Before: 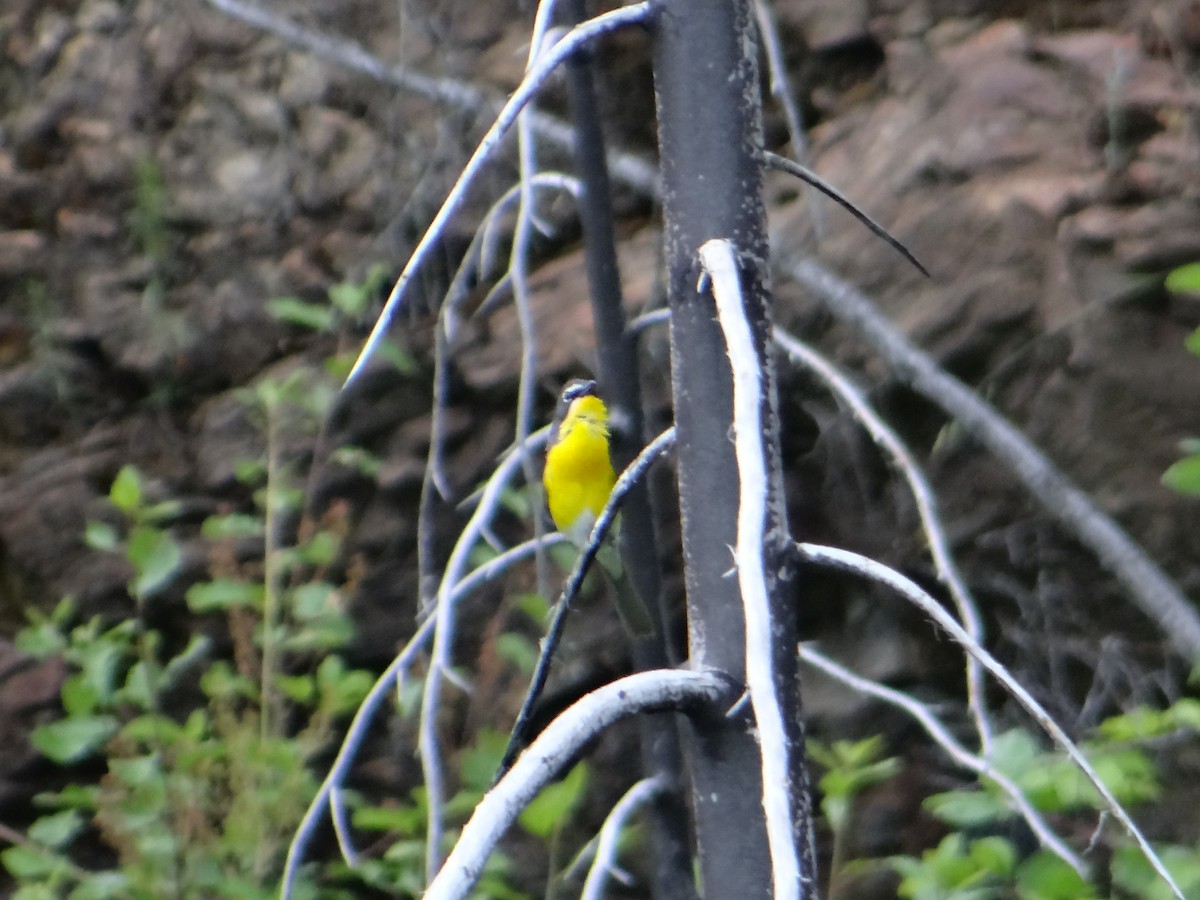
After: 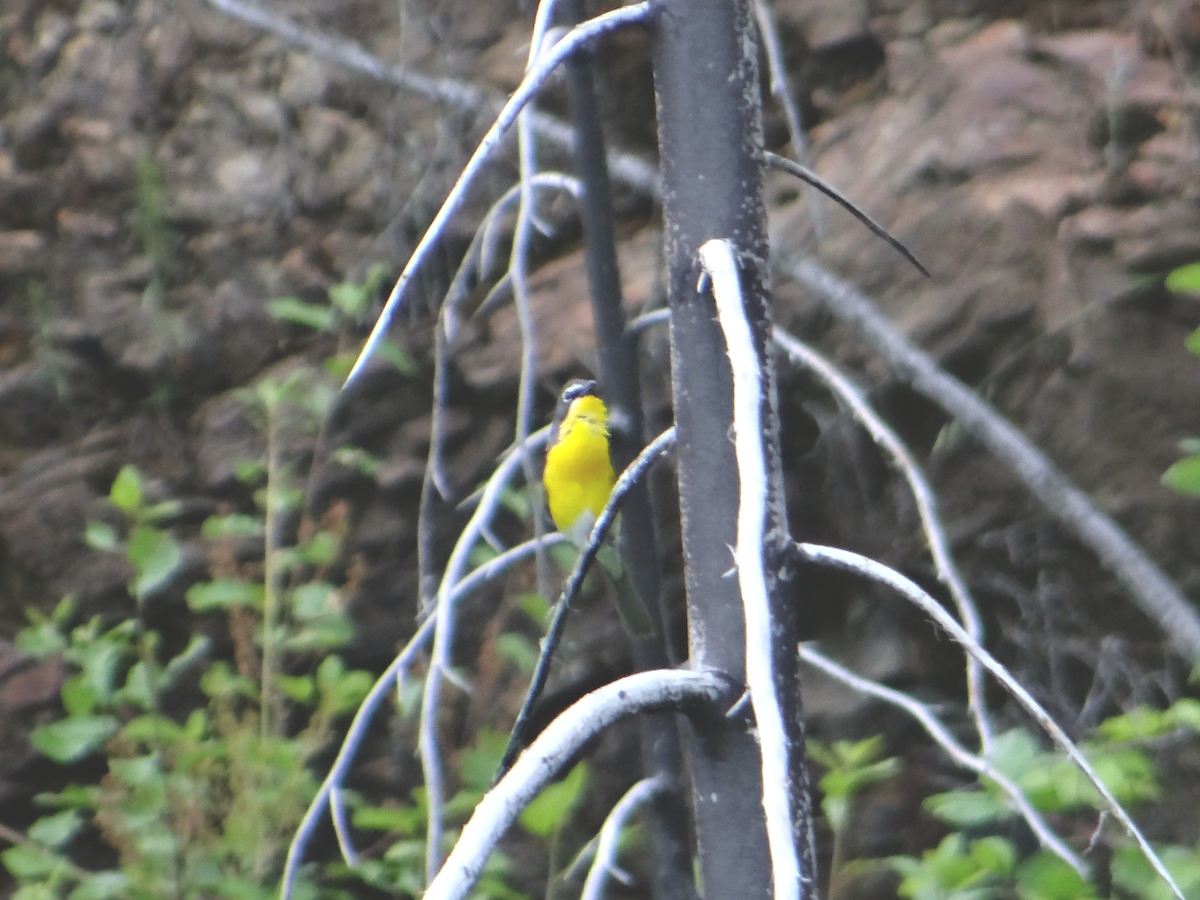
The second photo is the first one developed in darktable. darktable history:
levels: levels [0, 0.476, 0.951]
base curve: curves: ch0 [(0, 0) (0.283, 0.295) (1, 1)], preserve colors none
exposure: black level correction -0.023, exposure -0.039 EV, compensate highlight preservation false
